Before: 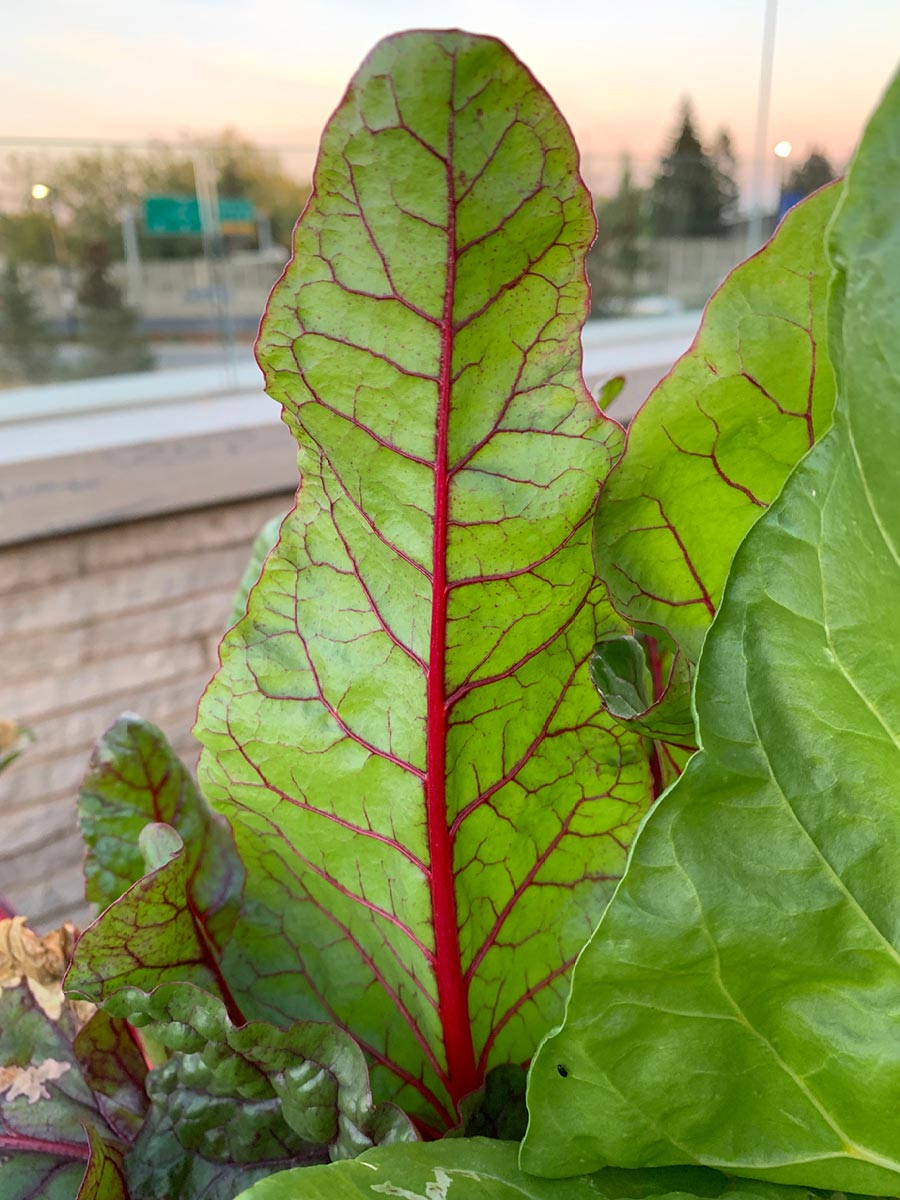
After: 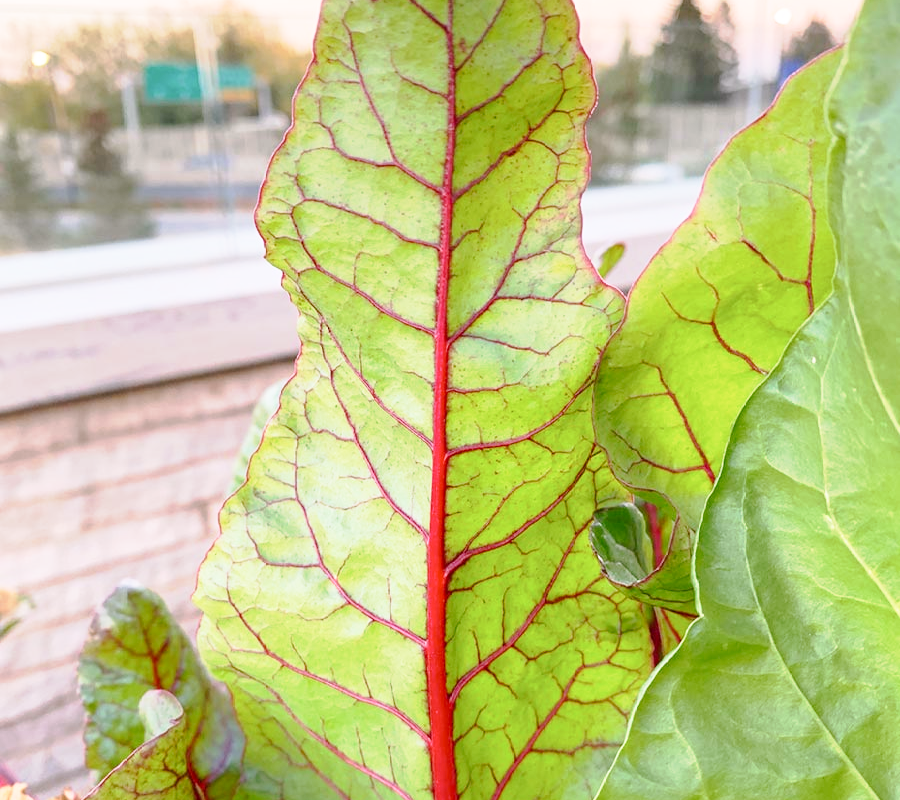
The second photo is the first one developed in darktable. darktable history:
exposure: compensate highlight preservation false
base curve: curves: ch0 [(0, 0) (0.579, 0.807) (1, 1)], preserve colors none
crop: top 11.166%, bottom 22.168%
tone curve: curves: ch0 [(0, 0) (0.003, 0.004) (0.011, 0.015) (0.025, 0.033) (0.044, 0.058) (0.069, 0.091) (0.1, 0.131) (0.136, 0.178) (0.177, 0.232) (0.224, 0.294) (0.277, 0.362) (0.335, 0.434) (0.399, 0.512) (0.468, 0.582) (0.543, 0.646) (0.623, 0.713) (0.709, 0.783) (0.801, 0.876) (0.898, 0.938) (1, 1)], preserve colors none
white balance: red 1.05, blue 1.072
